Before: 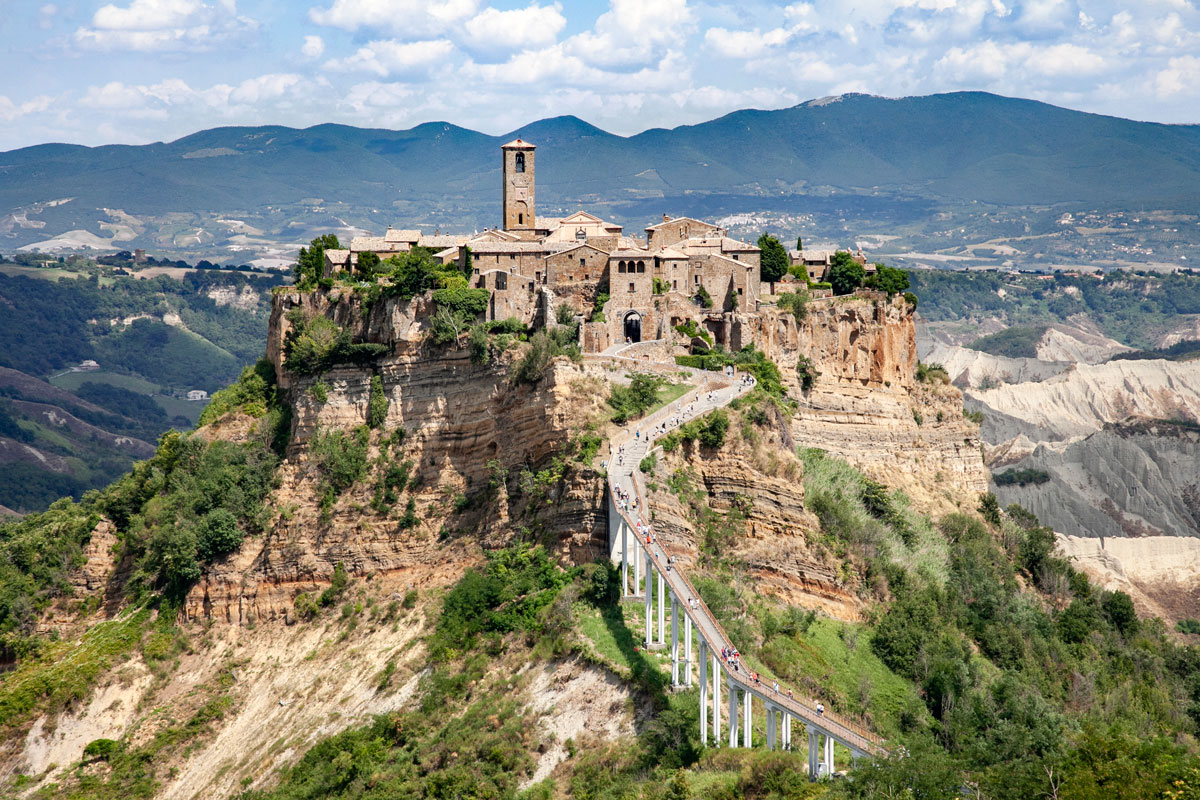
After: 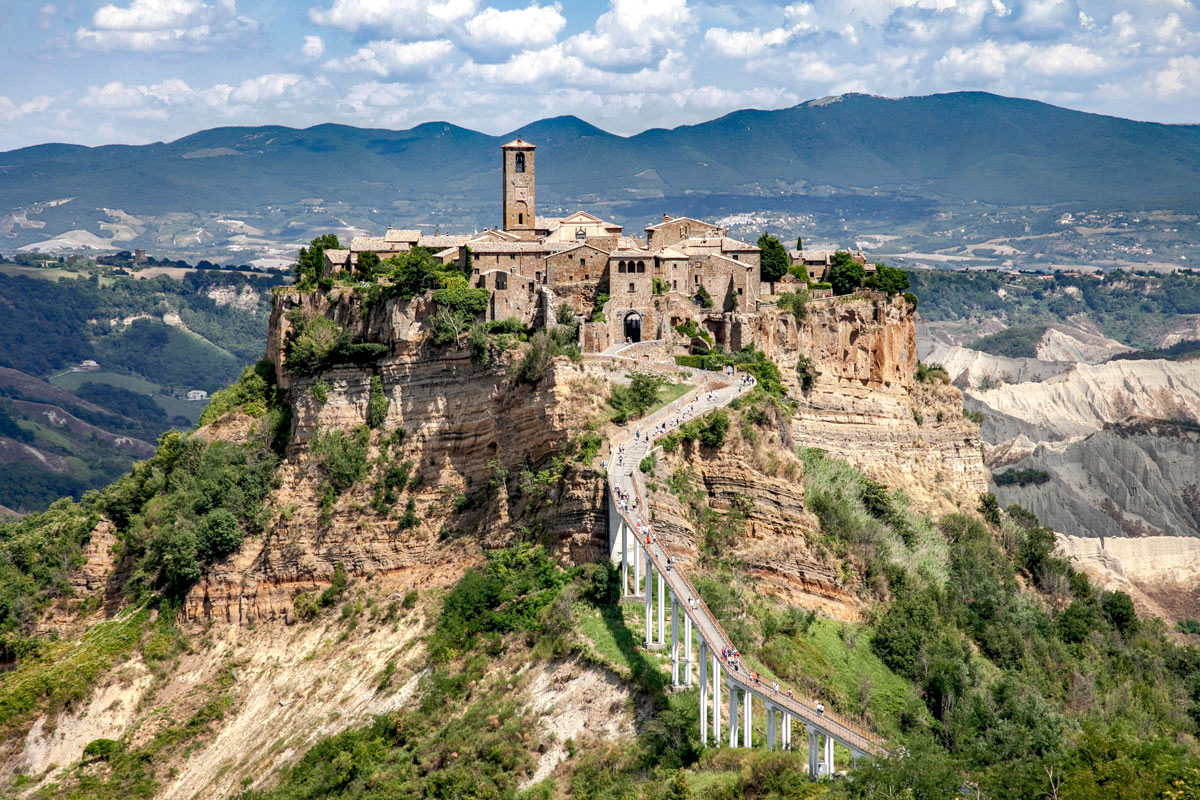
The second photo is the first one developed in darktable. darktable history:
local contrast: highlights 25%, shadows 75%, midtone range 0.75
tone equalizer: on, module defaults
shadows and highlights: on, module defaults
rotate and perspective: crop left 0, crop top 0
